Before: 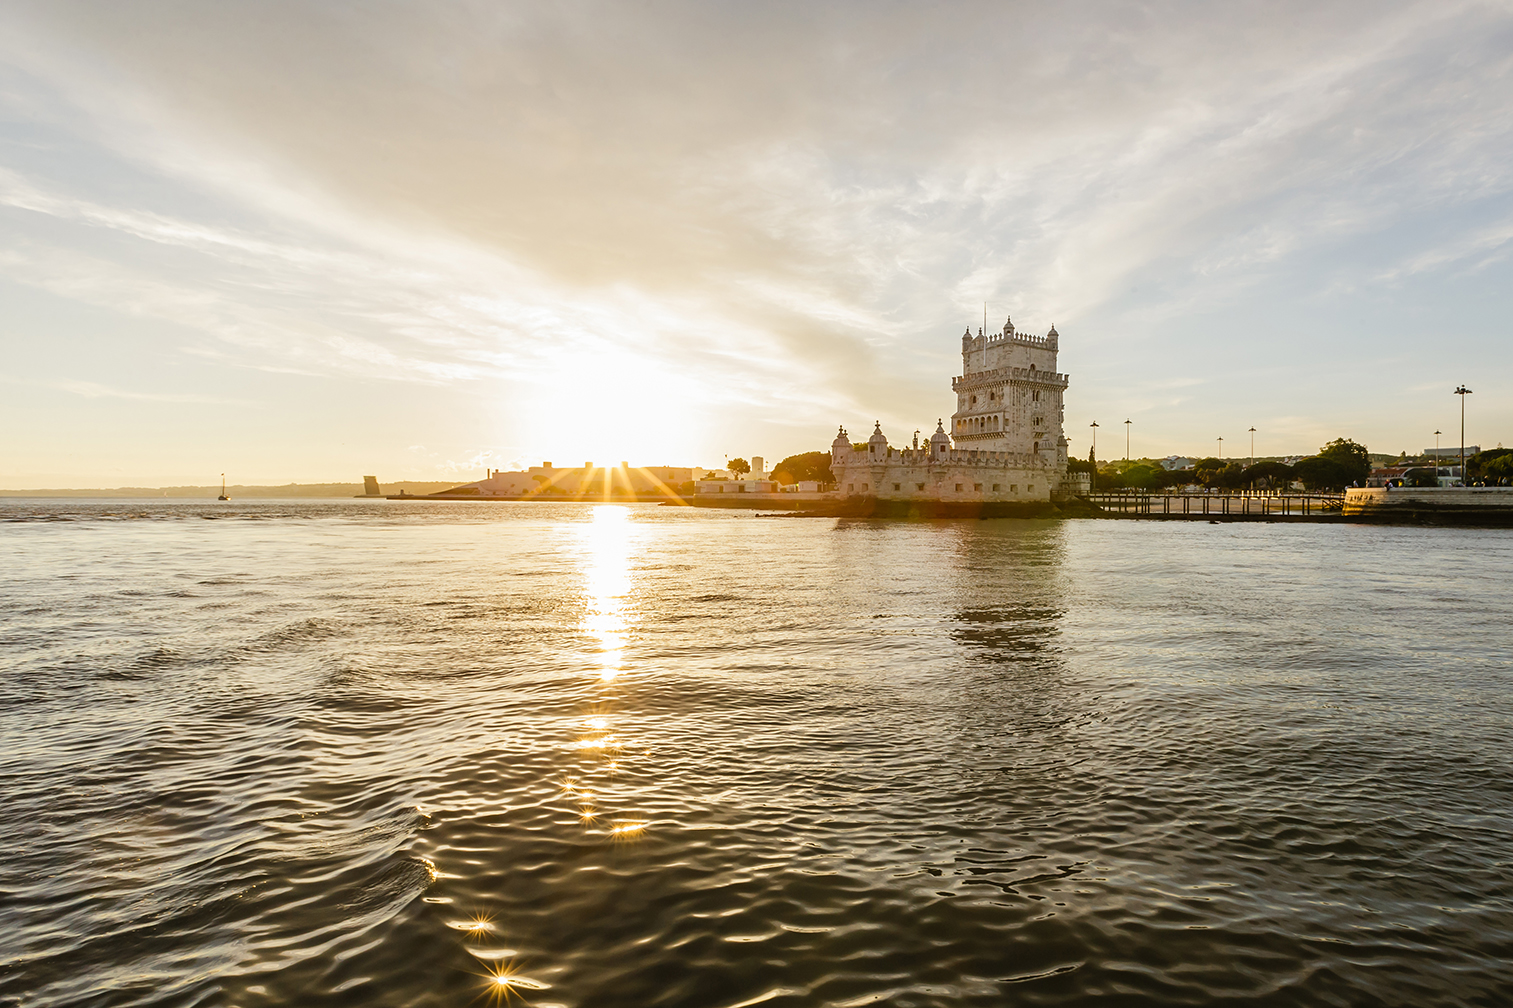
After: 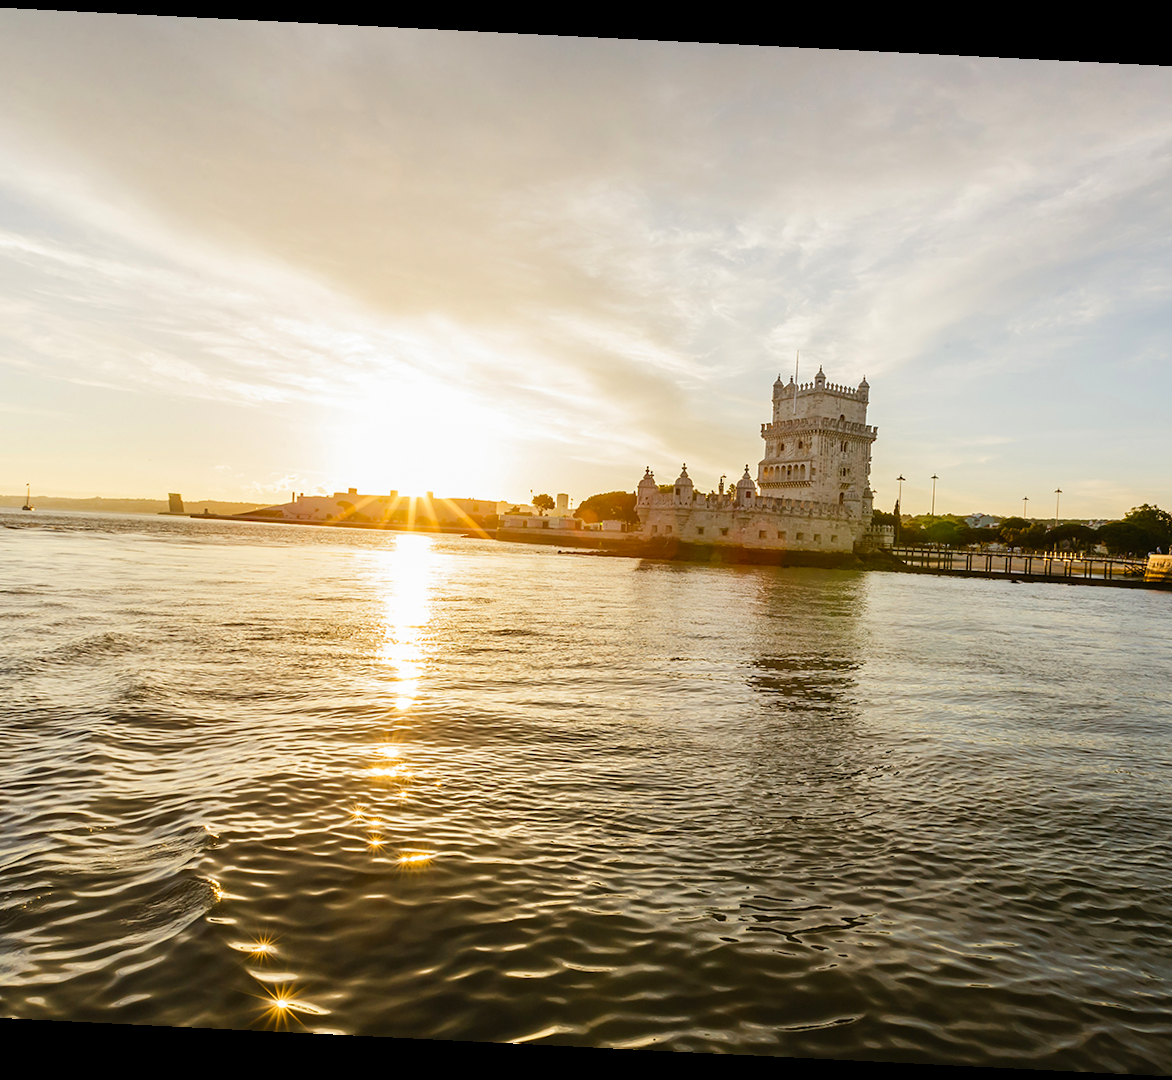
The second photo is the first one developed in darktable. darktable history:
contrast brightness saturation: contrast 0.038, saturation 0.153
crop and rotate: angle -2.86°, left 14.185%, top 0.035%, right 10.72%, bottom 0.091%
